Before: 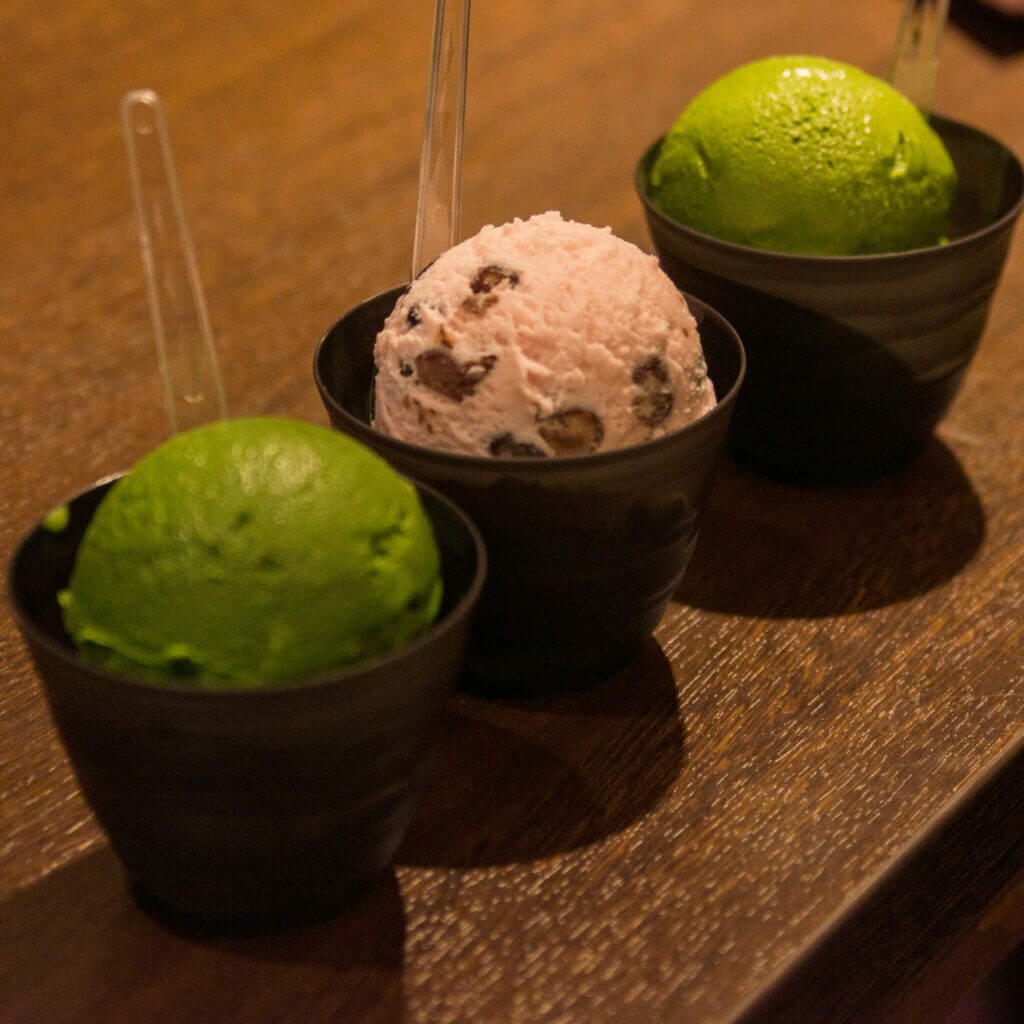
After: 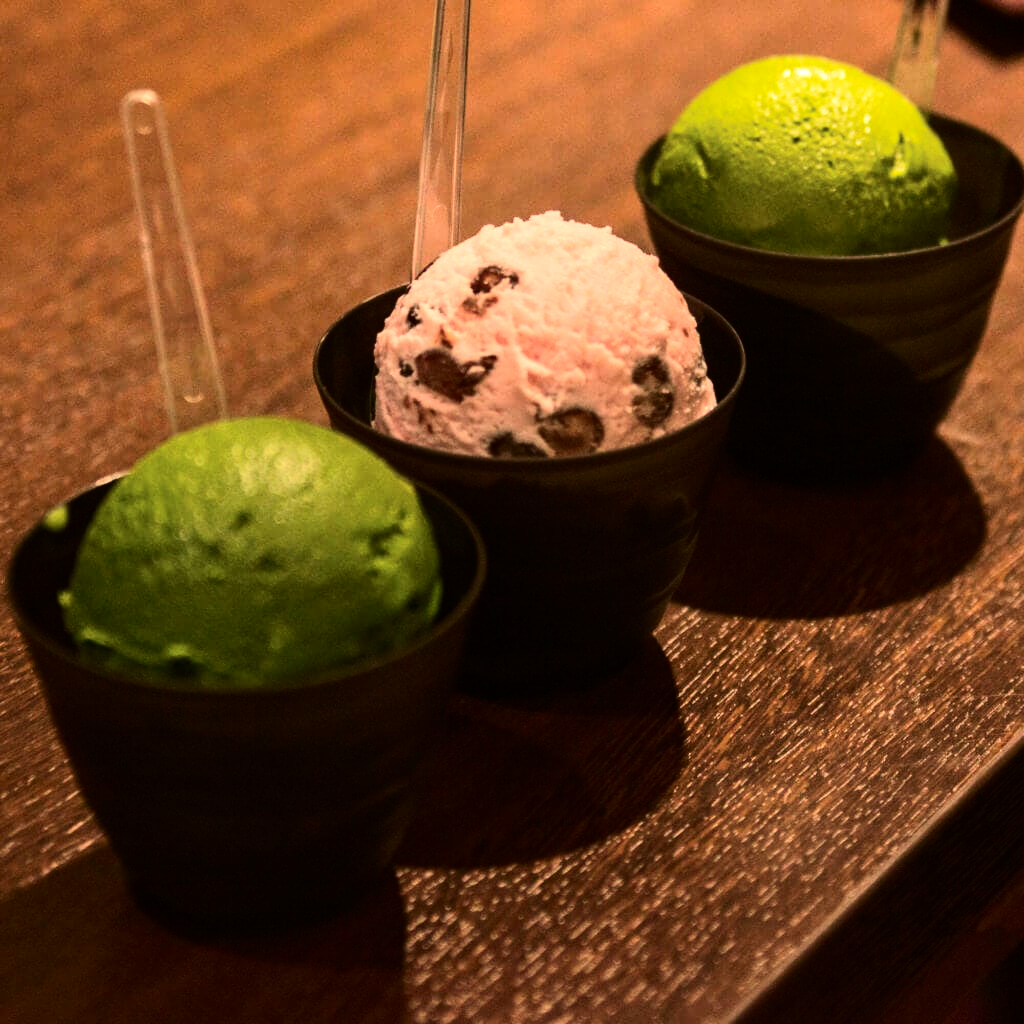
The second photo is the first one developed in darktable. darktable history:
exposure: compensate highlight preservation false
tone curve: curves: ch0 [(0, 0) (0.091, 0.074) (0.184, 0.168) (0.491, 0.519) (0.748, 0.765) (1, 0.919)]; ch1 [(0, 0) (0.179, 0.173) (0.322, 0.32) (0.424, 0.424) (0.502, 0.504) (0.56, 0.578) (0.631, 0.667) (0.777, 0.806) (1, 1)]; ch2 [(0, 0) (0.434, 0.447) (0.483, 0.487) (0.547, 0.564) (0.676, 0.673) (1, 1)], color space Lab, independent channels, preserve colors none
tone equalizer: -8 EV -1.08 EV, -7 EV -1.01 EV, -6 EV -0.867 EV, -5 EV -0.578 EV, -3 EV 0.578 EV, -2 EV 0.867 EV, -1 EV 1.01 EV, +0 EV 1.08 EV, edges refinement/feathering 500, mask exposure compensation -1.57 EV, preserve details no
